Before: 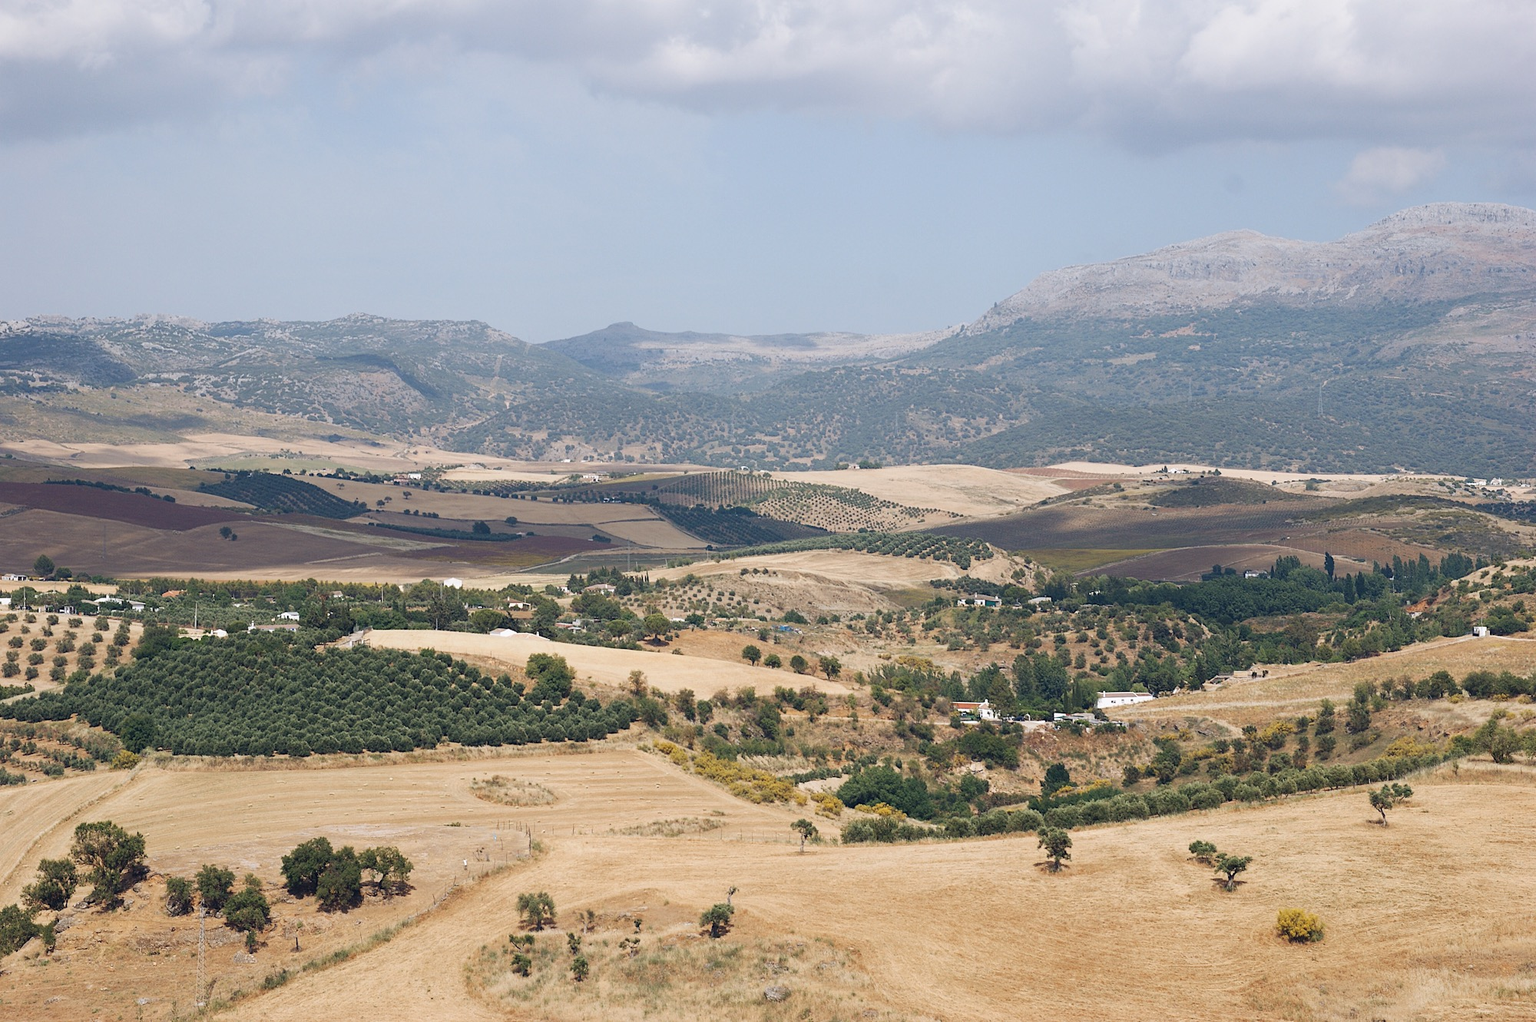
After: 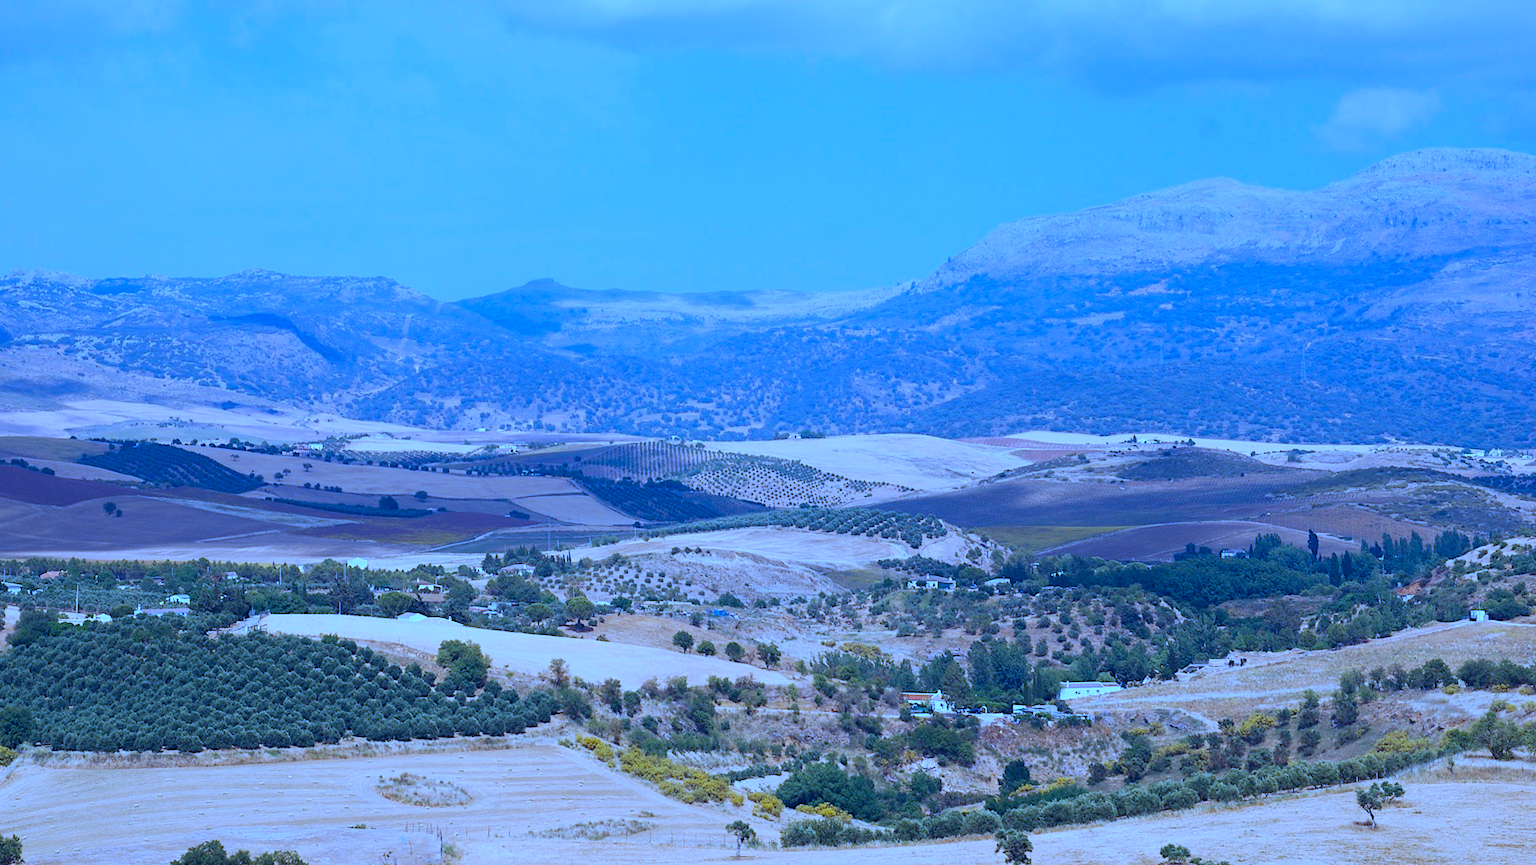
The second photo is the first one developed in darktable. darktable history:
white balance: red 0.766, blue 1.537
crop: left 8.155%, top 6.611%, bottom 15.385%
color balance rgb: linear chroma grading › global chroma 10%, perceptual saturation grading › global saturation 30%, global vibrance 10%
